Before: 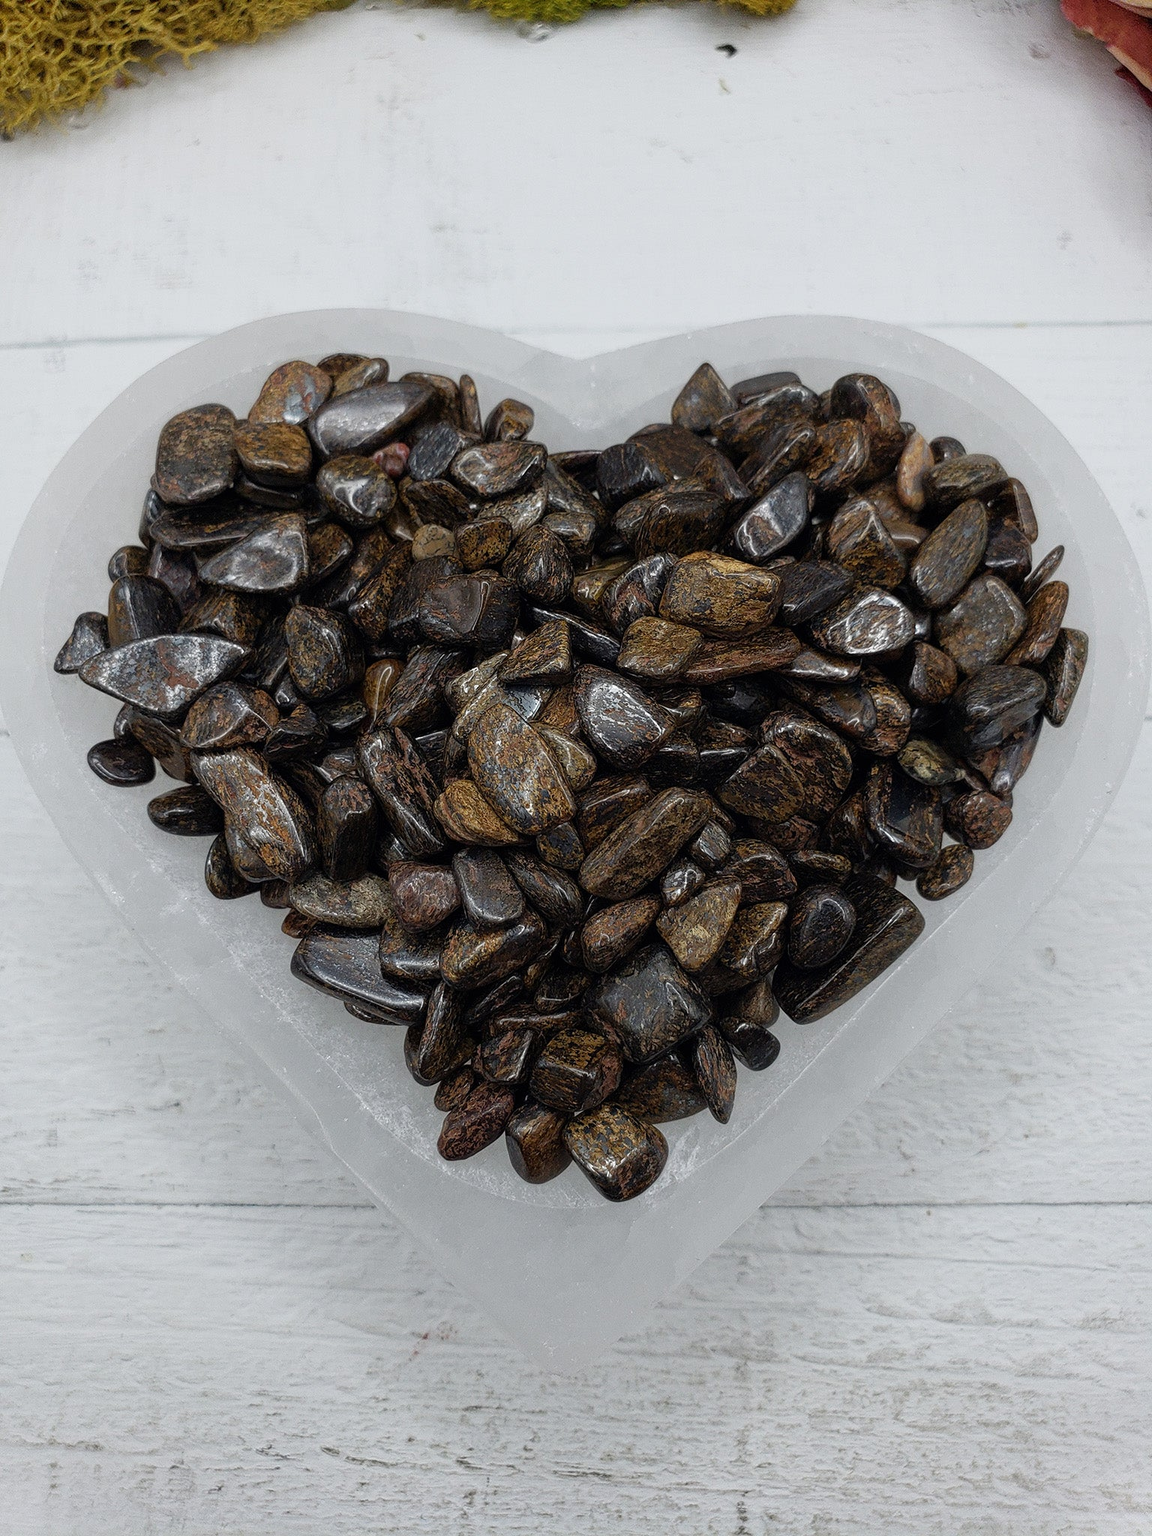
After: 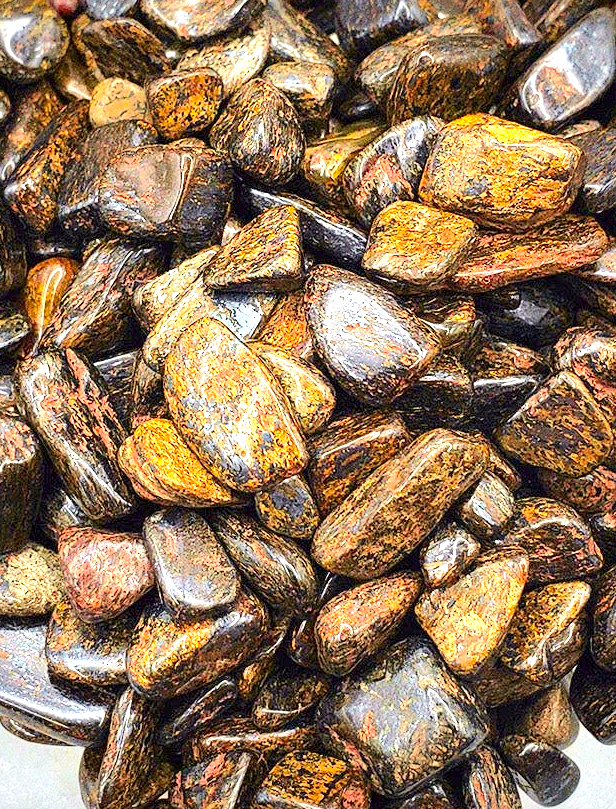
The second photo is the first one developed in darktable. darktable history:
tone curve: curves: ch0 [(0, 0) (0.091, 0.066) (0.184, 0.16) (0.491, 0.519) (0.748, 0.765) (1, 0.919)]; ch1 [(0, 0) (0.179, 0.173) (0.322, 0.32) (0.424, 0.424) (0.502, 0.504) (0.56, 0.575) (0.631, 0.675) (0.777, 0.806) (1, 1)]; ch2 [(0, 0) (0.434, 0.447) (0.485, 0.495) (0.524, 0.563) (0.676, 0.691) (1, 1)], color space Lab, independent channels, preserve colors none
exposure: exposure 3.019 EV, compensate exposure bias true, compensate highlight preservation false
color balance rgb: global offset › hue 170.14°, perceptual saturation grading › global saturation 41.425%
crop: left 29.975%, top 30.36%, right 29.91%, bottom 30.138%
vignetting: saturation -0.022
